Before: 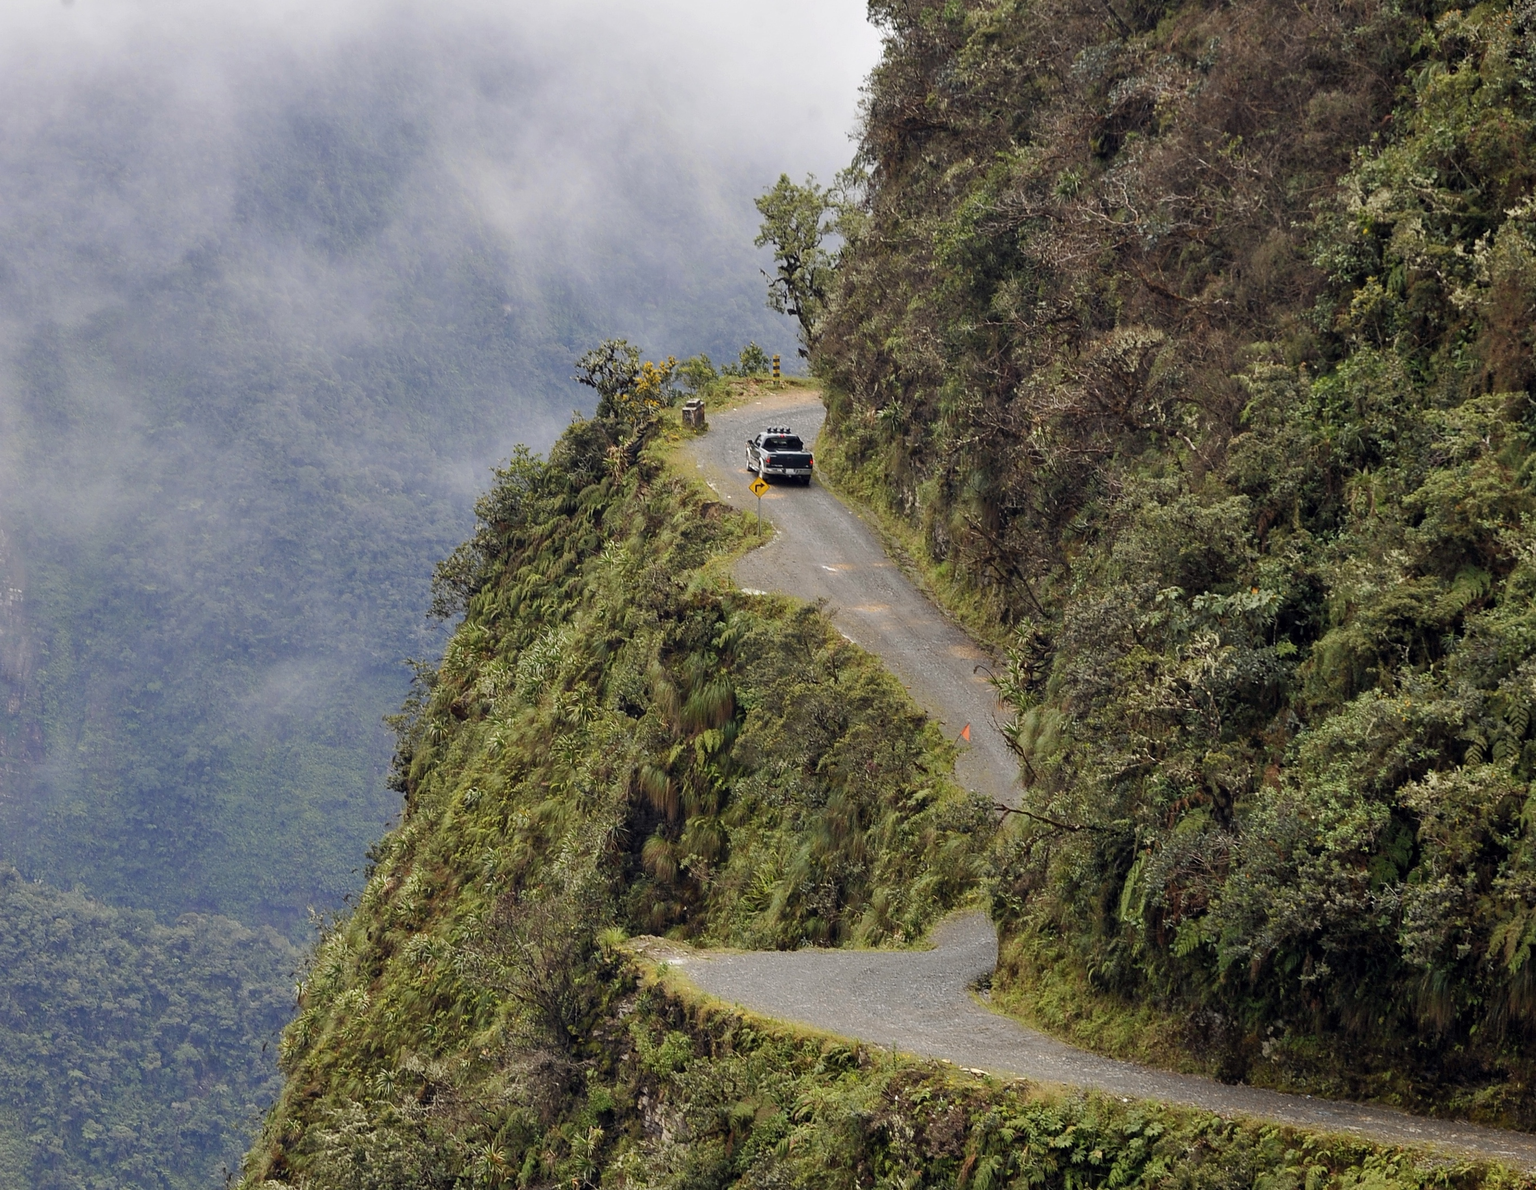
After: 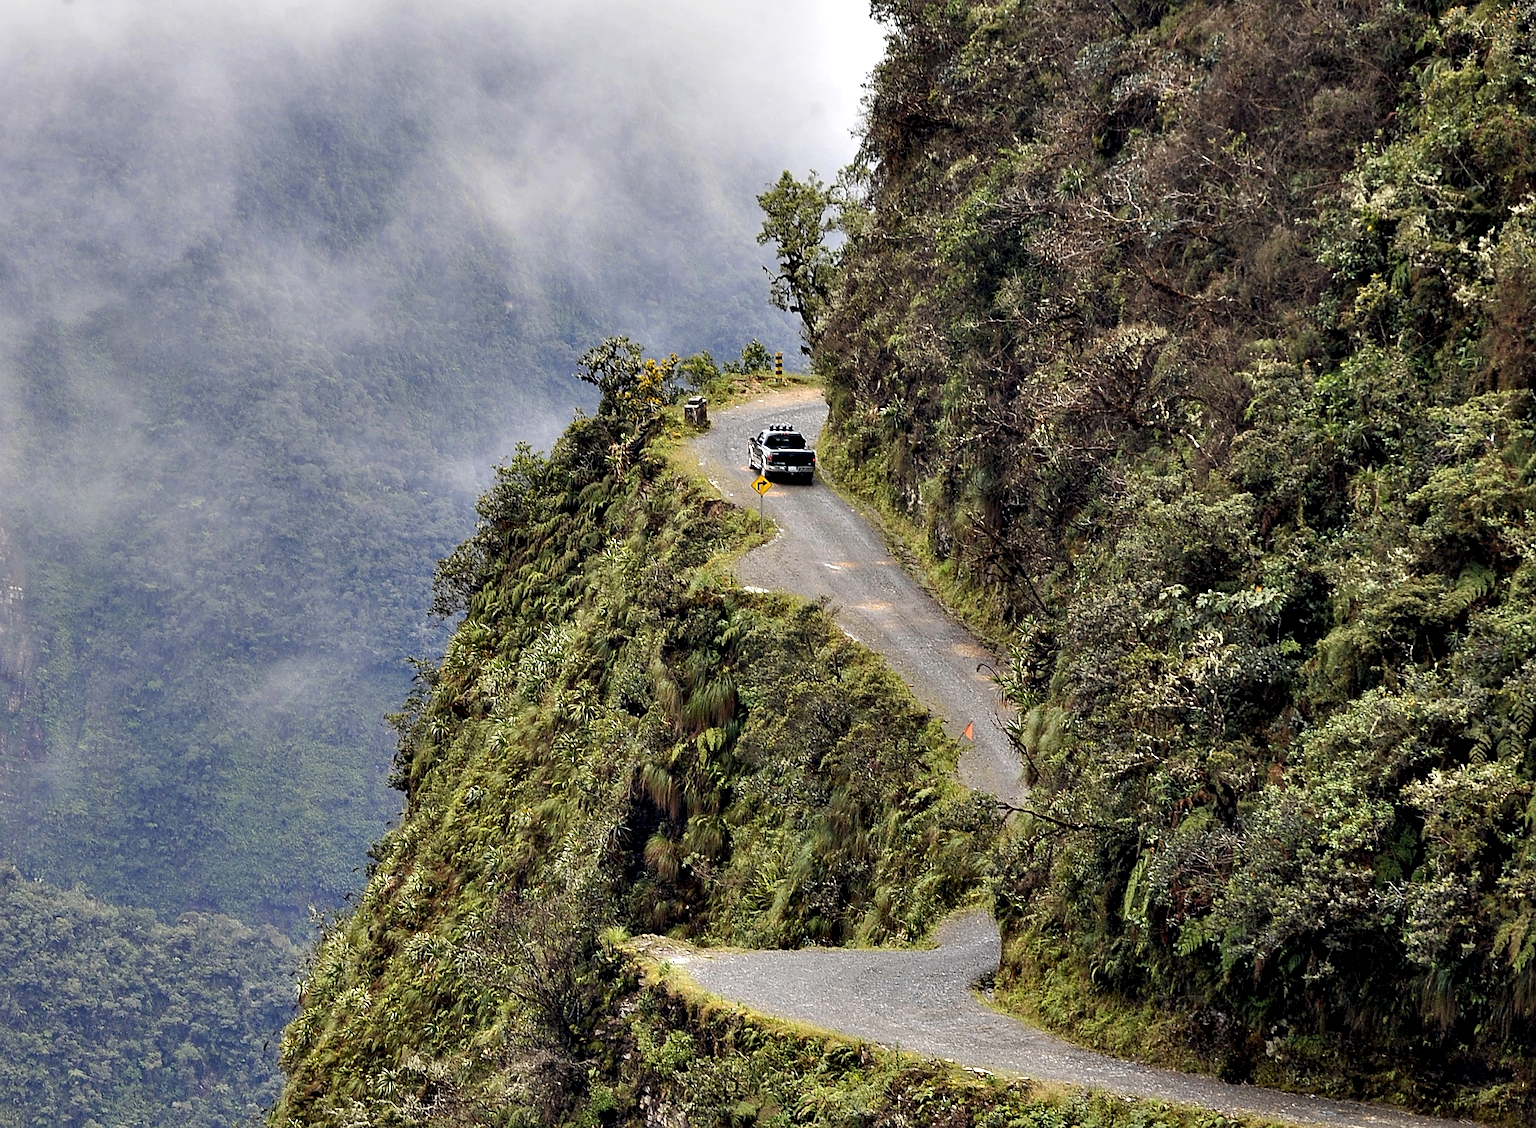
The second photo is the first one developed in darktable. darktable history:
crop: top 0.36%, right 0.261%, bottom 5.042%
contrast equalizer: octaves 7, y [[0.6 ×6], [0.55 ×6], [0 ×6], [0 ×6], [0 ×6]]
sharpen: on, module defaults
